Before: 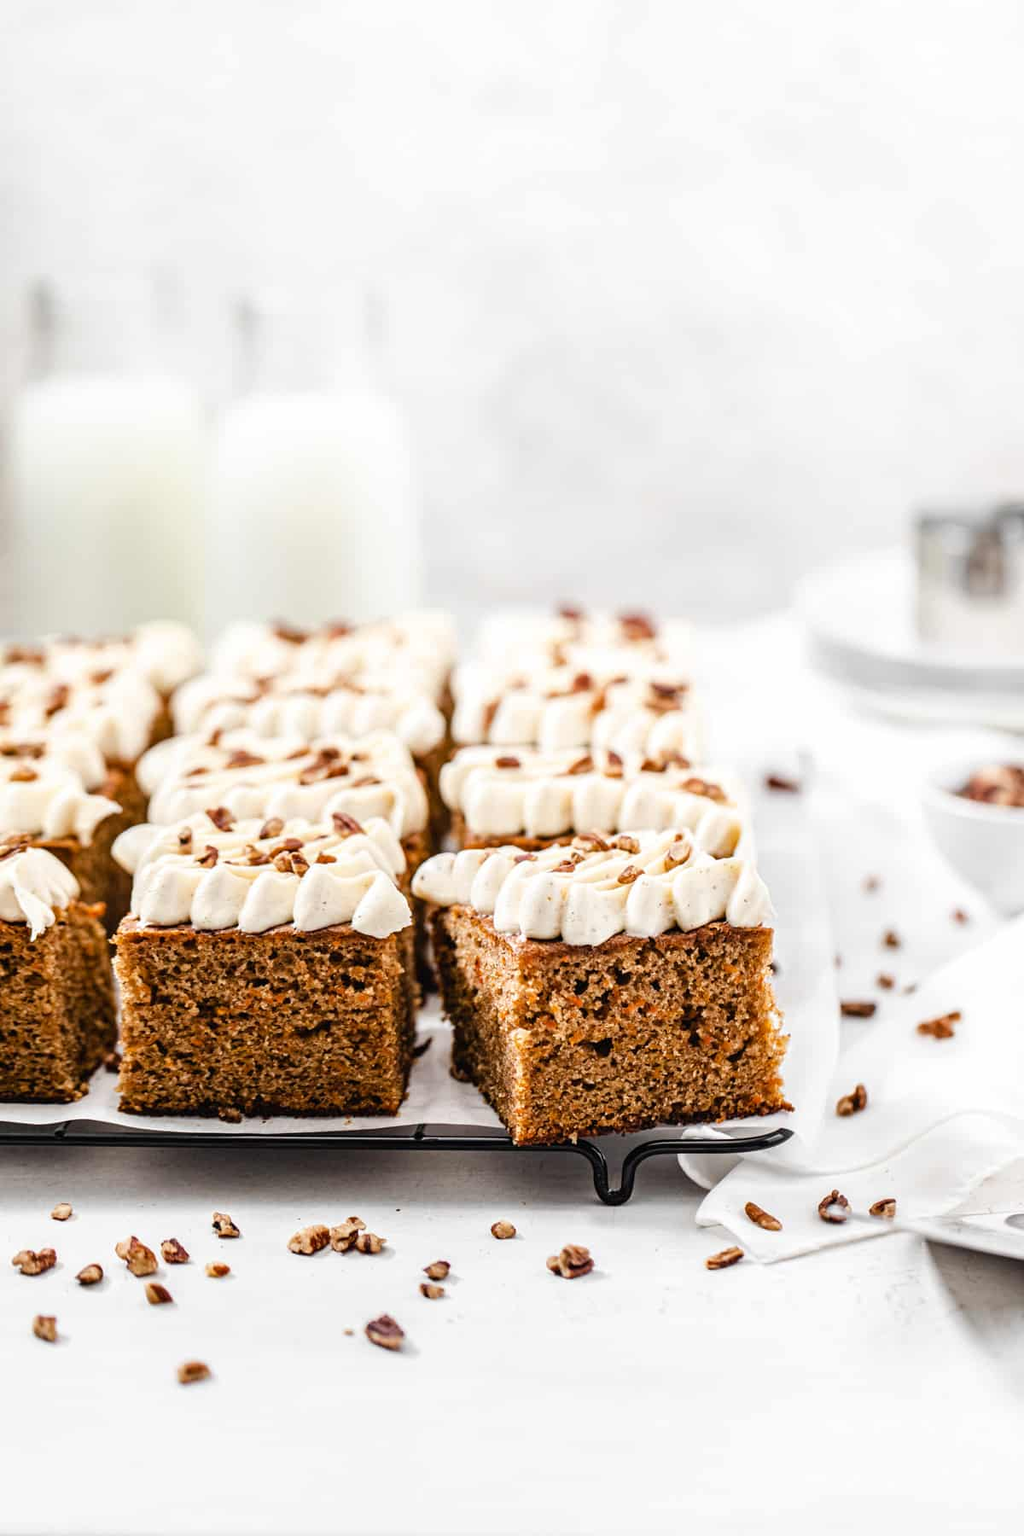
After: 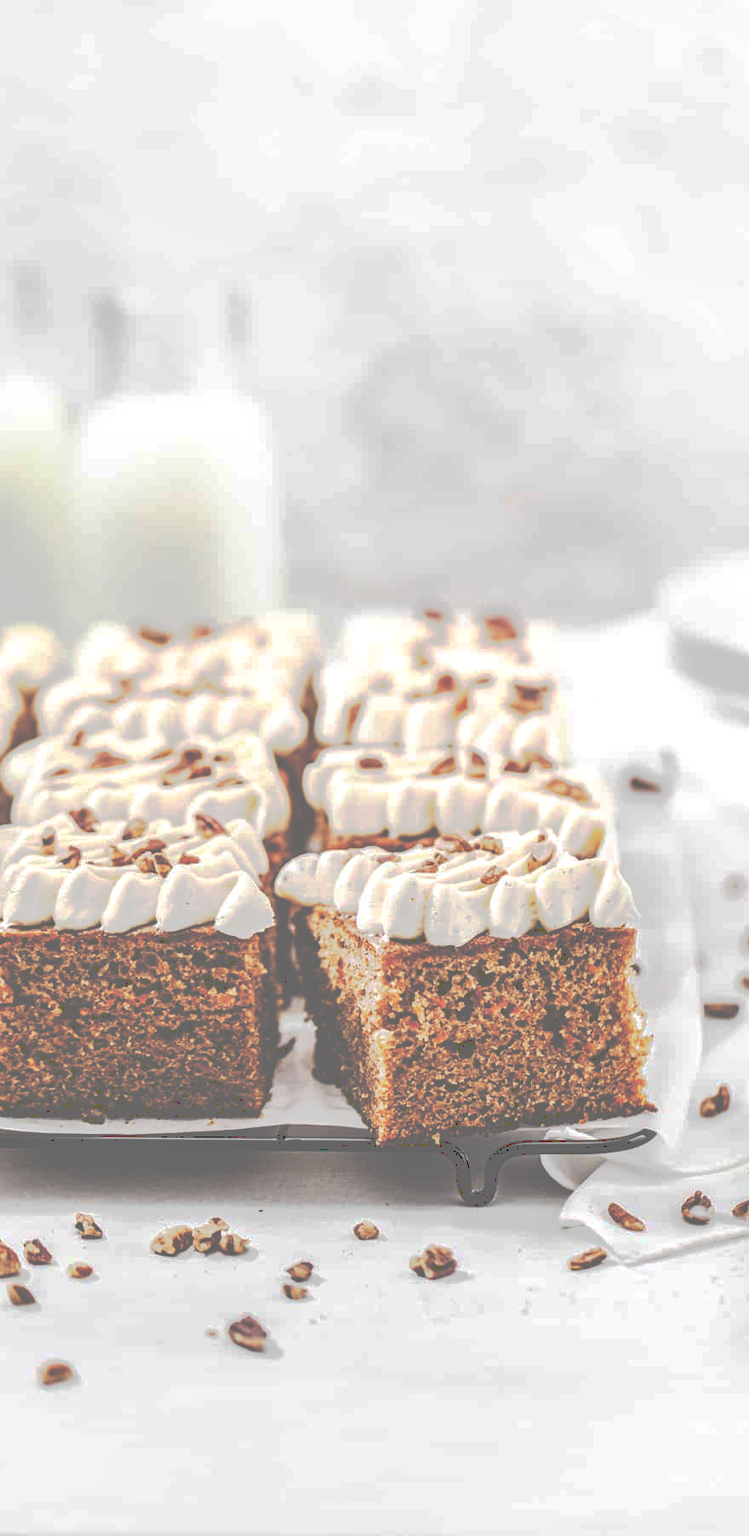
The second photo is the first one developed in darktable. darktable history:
tone curve: curves: ch0 [(0, 0) (0.003, 0.449) (0.011, 0.449) (0.025, 0.449) (0.044, 0.45) (0.069, 0.453) (0.1, 0.453) (0.136, 0.455) (0.177, 0.458) (0.224, 0.462) (0.277, 0.47) (0.335, 0.491) (0.399, 0.522) (0.468, 0.561) (0.543, 0.619) (0.623, 0.69) (0.709, 0.756) (0.801, 0.802) (0.898, 0.825) (1, 1)], preserve colors none
crop: left 13.443%, right 13.31%
local contrast: on, module defaults
